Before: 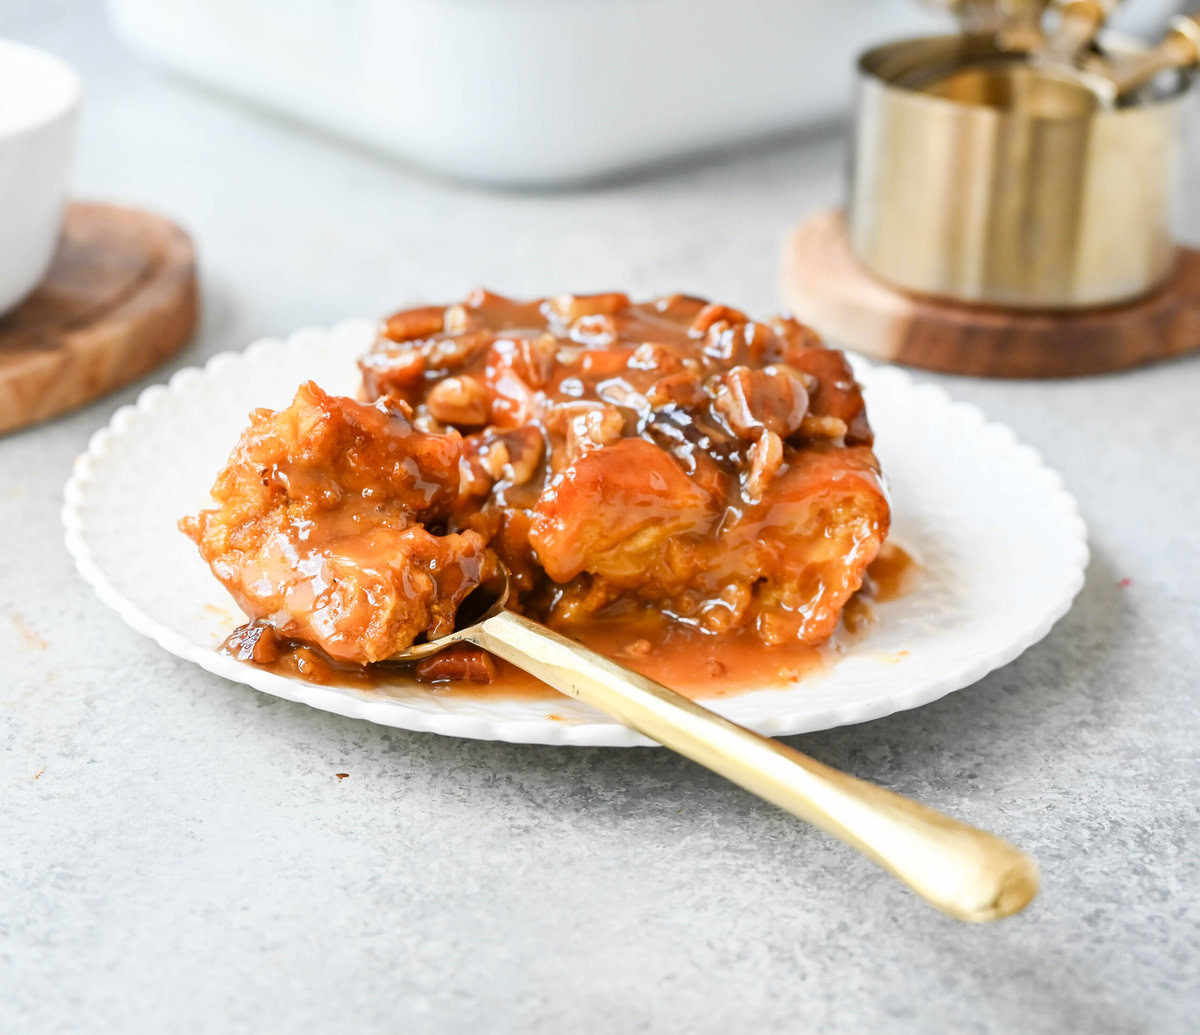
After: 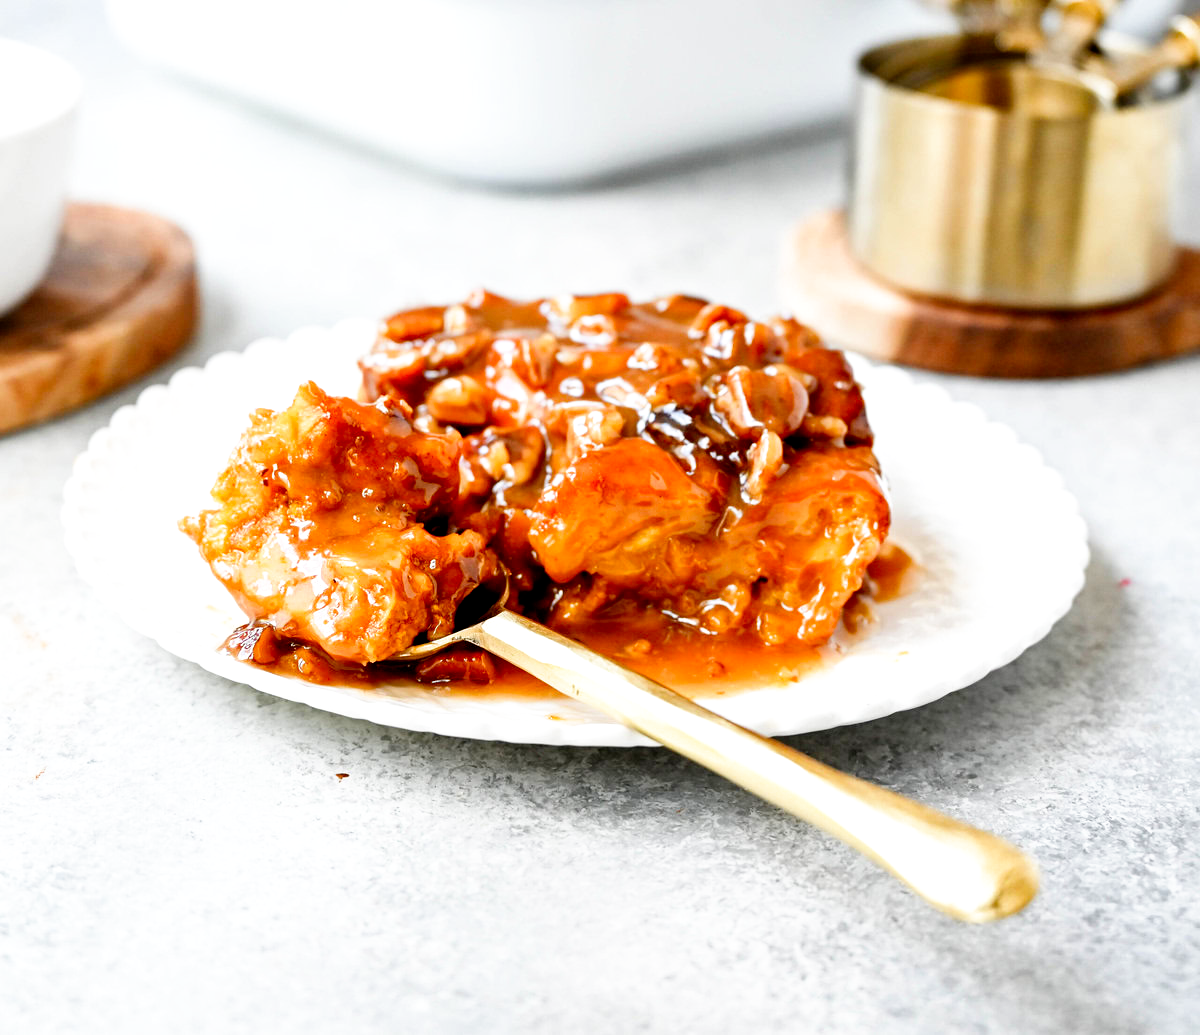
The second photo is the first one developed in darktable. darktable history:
filmic rgb: black relative exposure -5.53 EV, white relative exposure 2.52 EV, threshold 3.04 EV, target black luminance 0%, hardness 4.53, latitude 66.88%, contrast 1.453, shadows ↔ highlights balance -3.75%, add noise in highlights 0.001, preserve chrominance no, color science v3 (2019), use custom middle-gray values true, contrast in highlights soft, enable highlight reconstruction true
